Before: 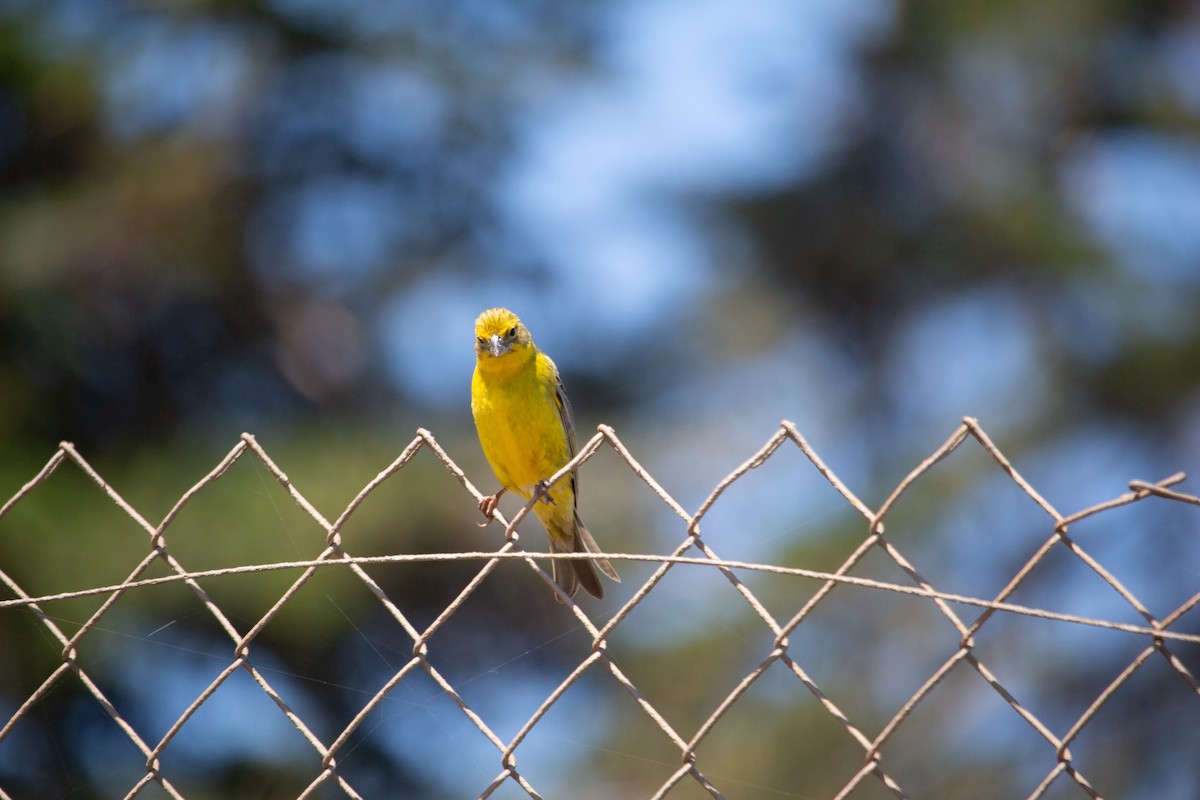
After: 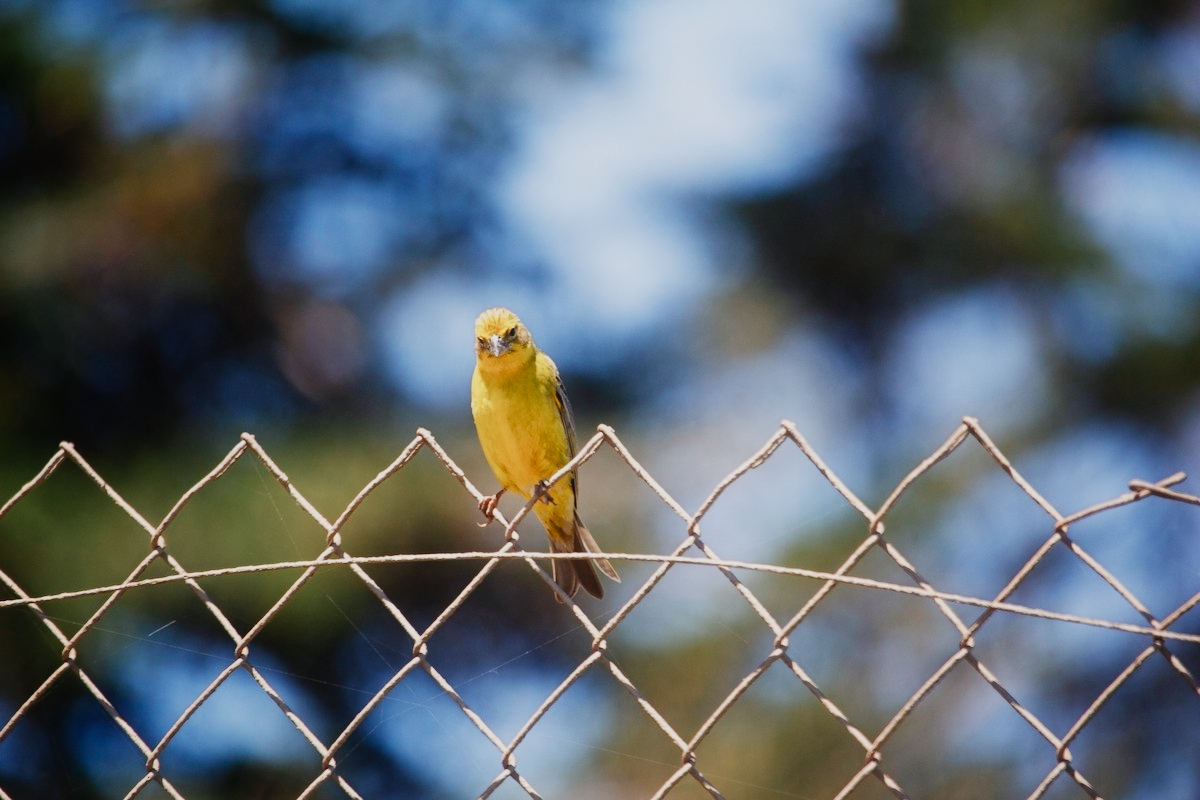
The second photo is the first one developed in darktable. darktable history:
contrast equalizer "soft": y [[0.5, 0.5, 0.468, 0.5, 0.5, 0.5], [0.5 ×6], [0.5 ×6], [0 ×6], [0 ×6]]
color equalizer "creative | pacific": saturation › orange 1.03, saturation › yellow 0.883, saturation › green 0.883, saturation › blue 1.08, saturation › magenta 1.05, hue › orange -4.88, hue › green 8.78, brightness › red 1.06, brightness › orange 1.08, brightness › yellow 0.916, brightness › green 0.916, brightness › cyan 1.04, brightness › blue 1.12, brightness › magenta 1.07
diffuse or sharpen "bloom 10%": radius span 32, 1st order speed 50%, 2nd order speed 50%, 3rd order speed 50%, 4th order speed 50% | blend: blend mode normal, opacity 10%; mask: uniform (no mask)
rgb primaries "creative|atlantic": red hue -0.035, red purity 0.95, green hue 0.087, green purity 1.05, blue hue -0.087, blue purity 1.1
sigmoid: contrast 1.7, skew -0.1, preserve hue 0%, red attenuation 0.1, red rotation 0.035, green attenuation 0.1, green rotation -0.017, blue attenuation 0.15, blue rotation -0.052, base primaries Rec2020
color balance rgb "creative|atlantic": shadows lift › chroma 2%, shadows lift › hue 250°, power › hue 326.4°, highlights gain › chroma 2%, highlights gain › hue 64.8°, global offset › luminance 0.5%, global offset › hue 58.8°, perceptual saturation grading › highlights -25%, perceptual saturation grading › shadows 30%, global vibrance 15%
